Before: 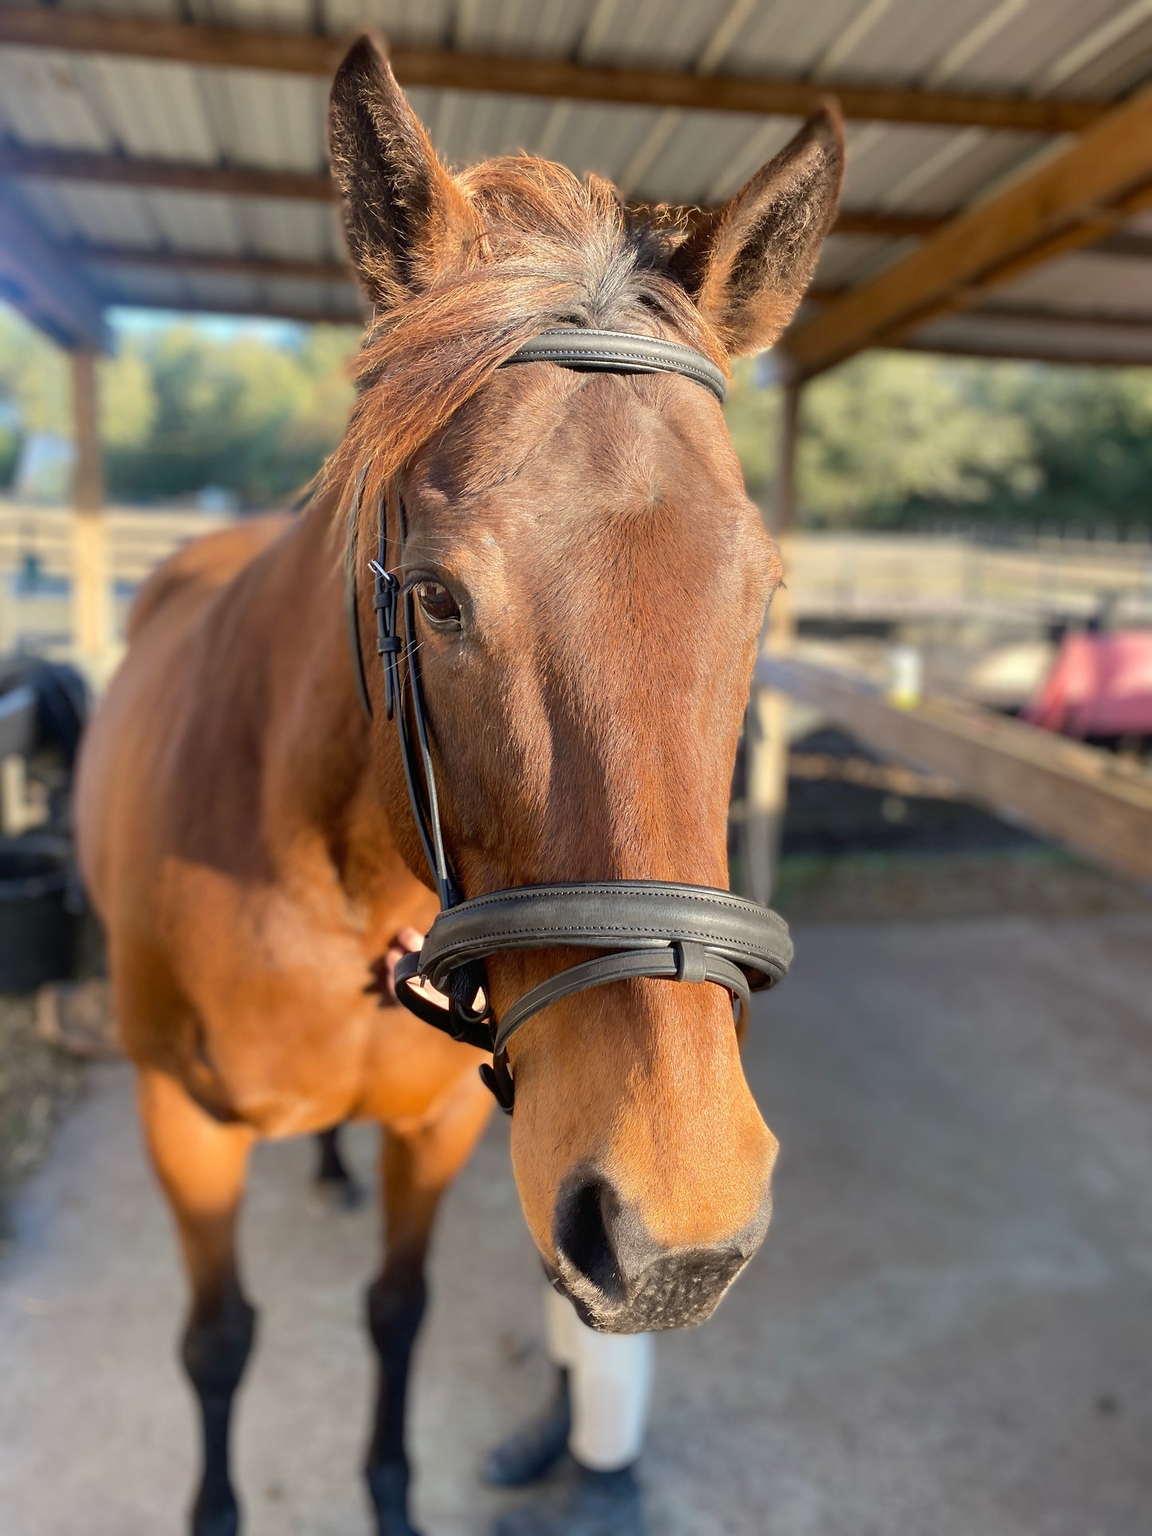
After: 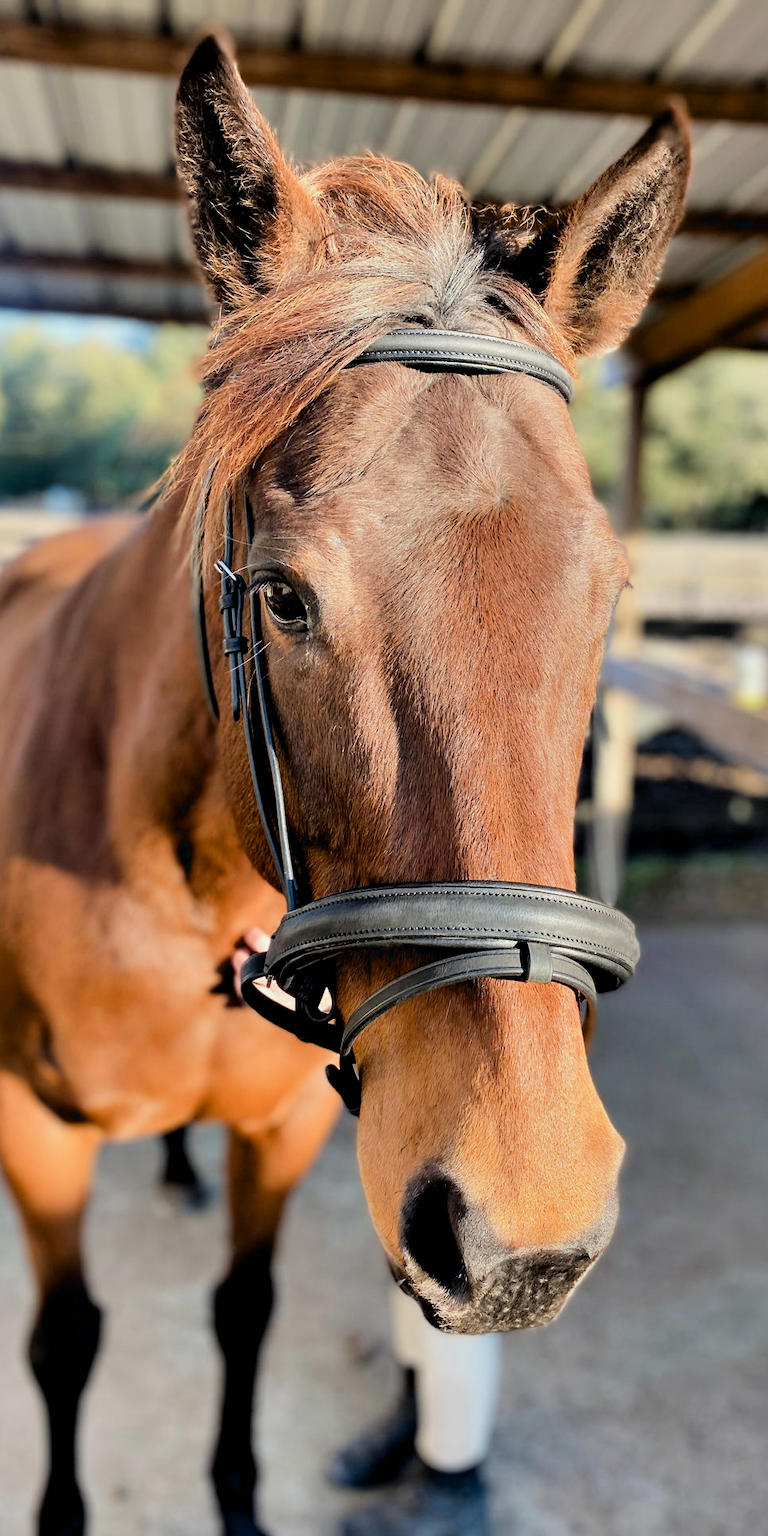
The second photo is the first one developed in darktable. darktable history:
crop and rotate: left 13.404%, right 19.929%
filmic rgb: black relative exposure -7.65 EV, white relative exposure 4.56 EV, hardness 3.61, iterations of high-quality reconstruction 0
exposure: black level correction 0.001, exposure 0.295 EV, compensate highlight preservation false
color correction: highlights a* -0.109, highlights b* 0.09
contrast equalizer: y [[0.6 ×6], [0.55 ×6], [0 ×6], [0 ×6], [0 ×6]]
color zones: curves: ch0 [(0, 0.5) (0.143, 0.5) (0.286, 0.5) (0.429, 0.5) (0.571, 0.5) (0.714, 0.476) (0.857, 0.5) (1, 0.5)]; ch2 [(0, 0.5) (0.143, 0.5) (0.286, 0.5) (0.429, 0.5) (0.571, 0.5) (0.714, 0.487) (0.857, 0.5) (1, 0.5)]
